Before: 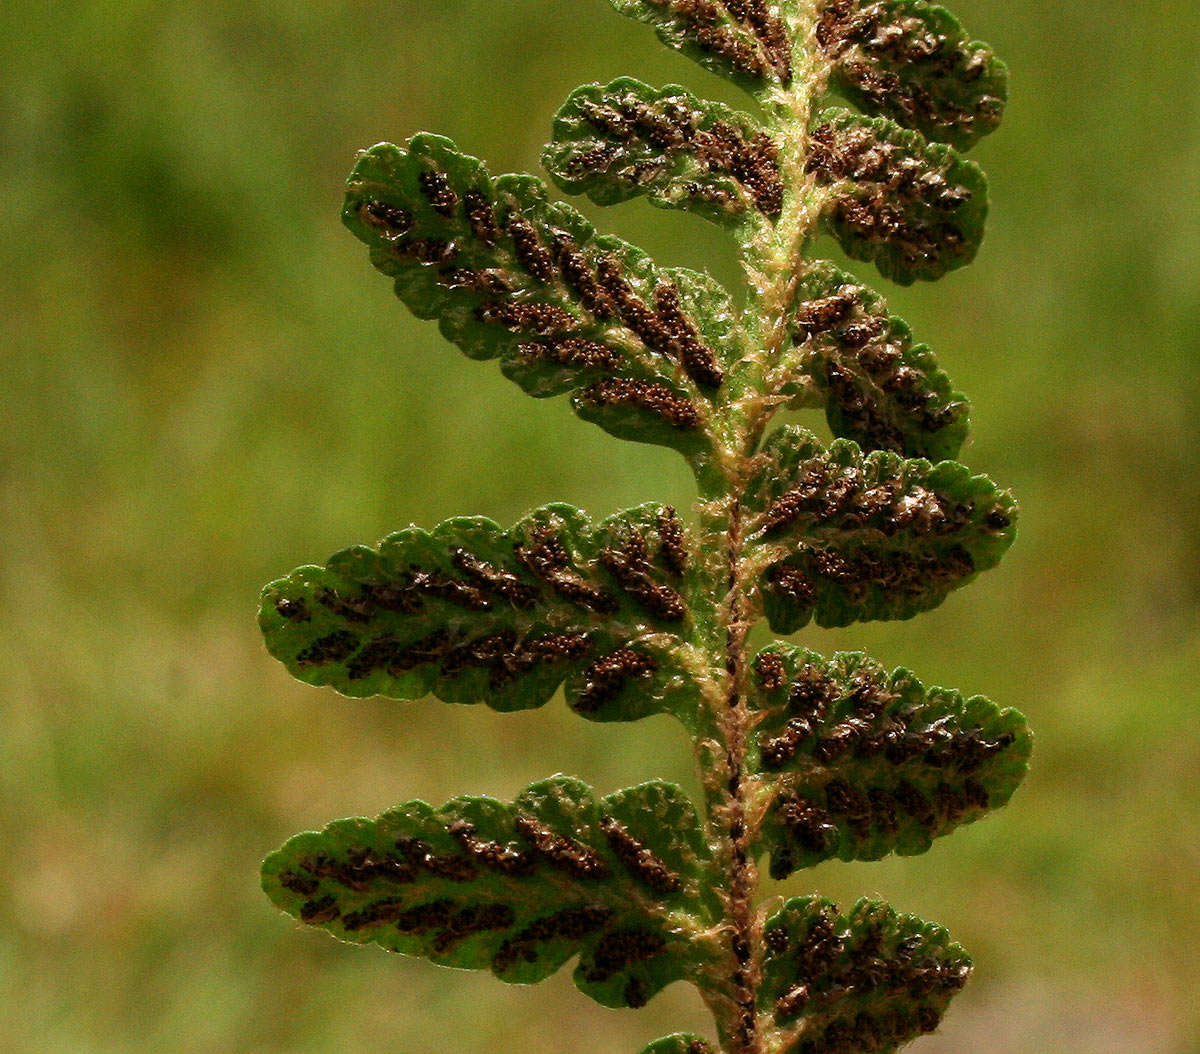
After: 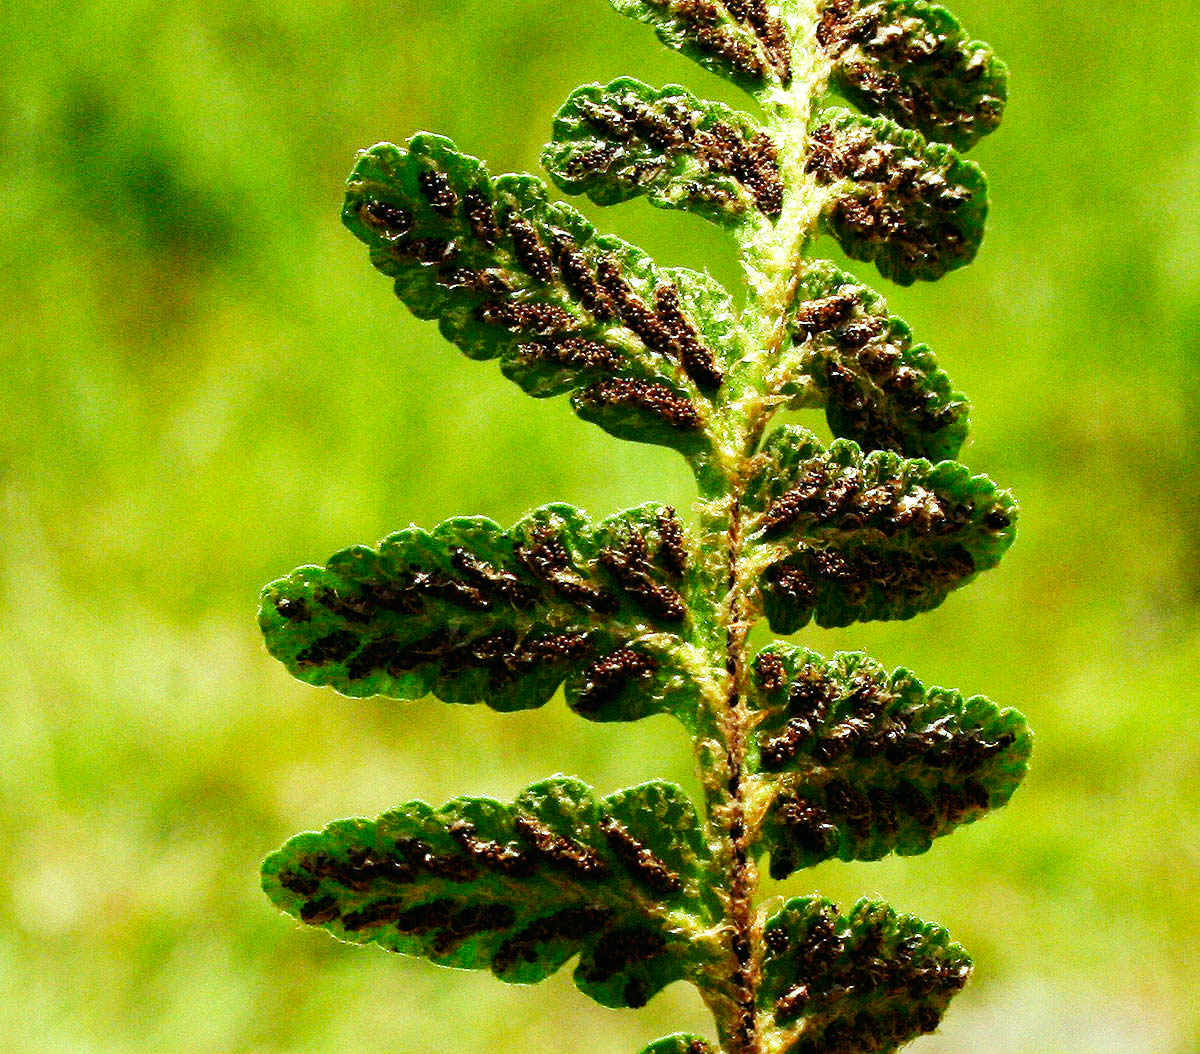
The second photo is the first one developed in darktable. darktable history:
base curve: curves: ch0 [(0, 0) (0.007, 0.004) (0.027, 0.03) (0.046, 0.07) (0.207, 0.54) (0.442, 0.872) (0.673, 0.972) (1, 1)], preserve colors none
color balance: mode lift, gamma, gain (sRGB), lift [0.997, 0.979, 1.021, 1.011], gamma [1, 1.084, 0.916, 0.998], gain [1, 0.87, 1.13, 1.101], contrast 4.55%, contrast fulcrum 38.24%, output saturation 104.09%
